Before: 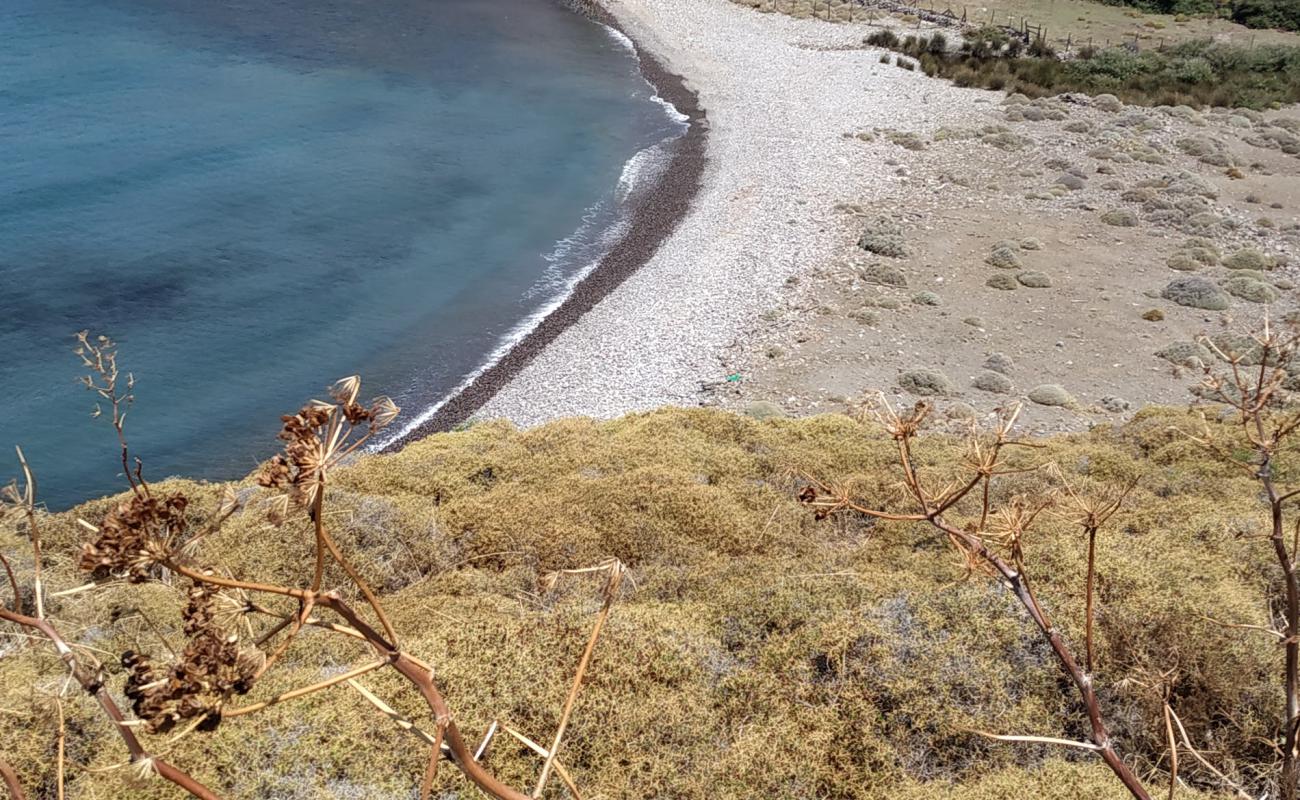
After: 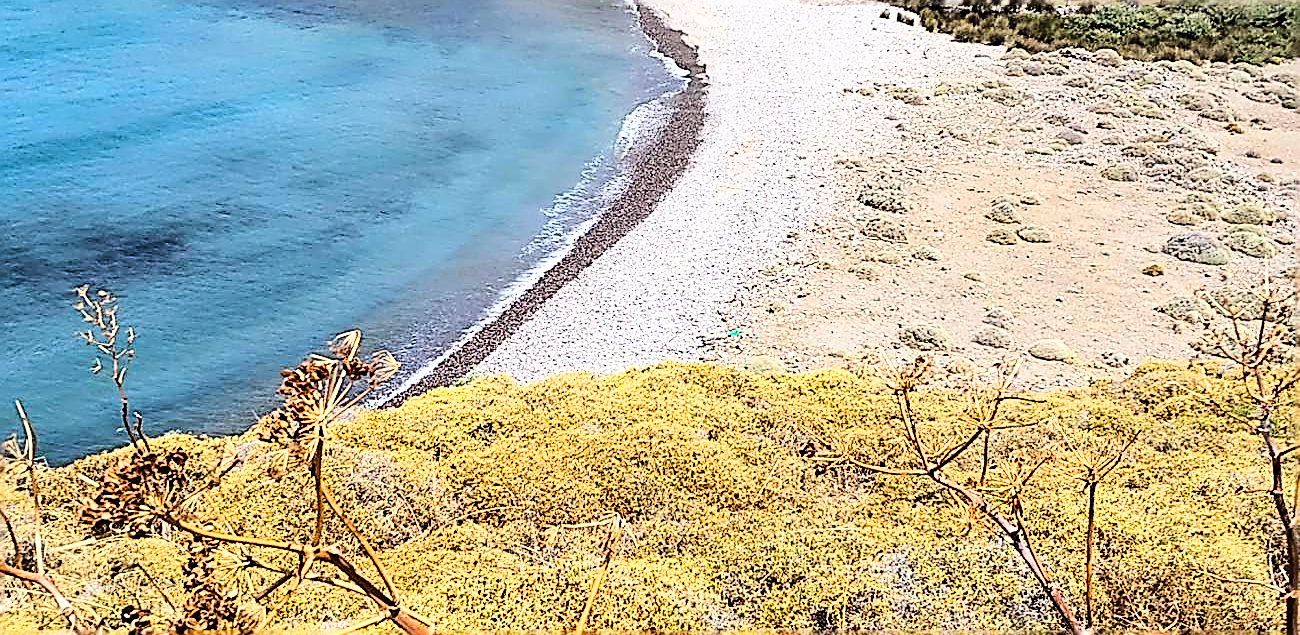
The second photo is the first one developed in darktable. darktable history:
base curve: curves: ch0 [(0, 0) (0, 0) (0.002, 0.001) (0.008, 0.003) (0.019, 0.011) (0.037, 0.037) (0.064, 0.11) (0.102, 0.232) (0.152, 0.379) (0.216, 0.524) (0.296, 0.665) (0.394, 0.789) (0.512, 0.881) (0.651, 0.945) (0.813, 0.986) (1, 1)]
crop and rotate: top 5.666%, bottom 14.836%
sharpen: amount 1.86
color balance rgb: perceptual saturation grading › global saturation 30.002%, global vibrance 9.939%
